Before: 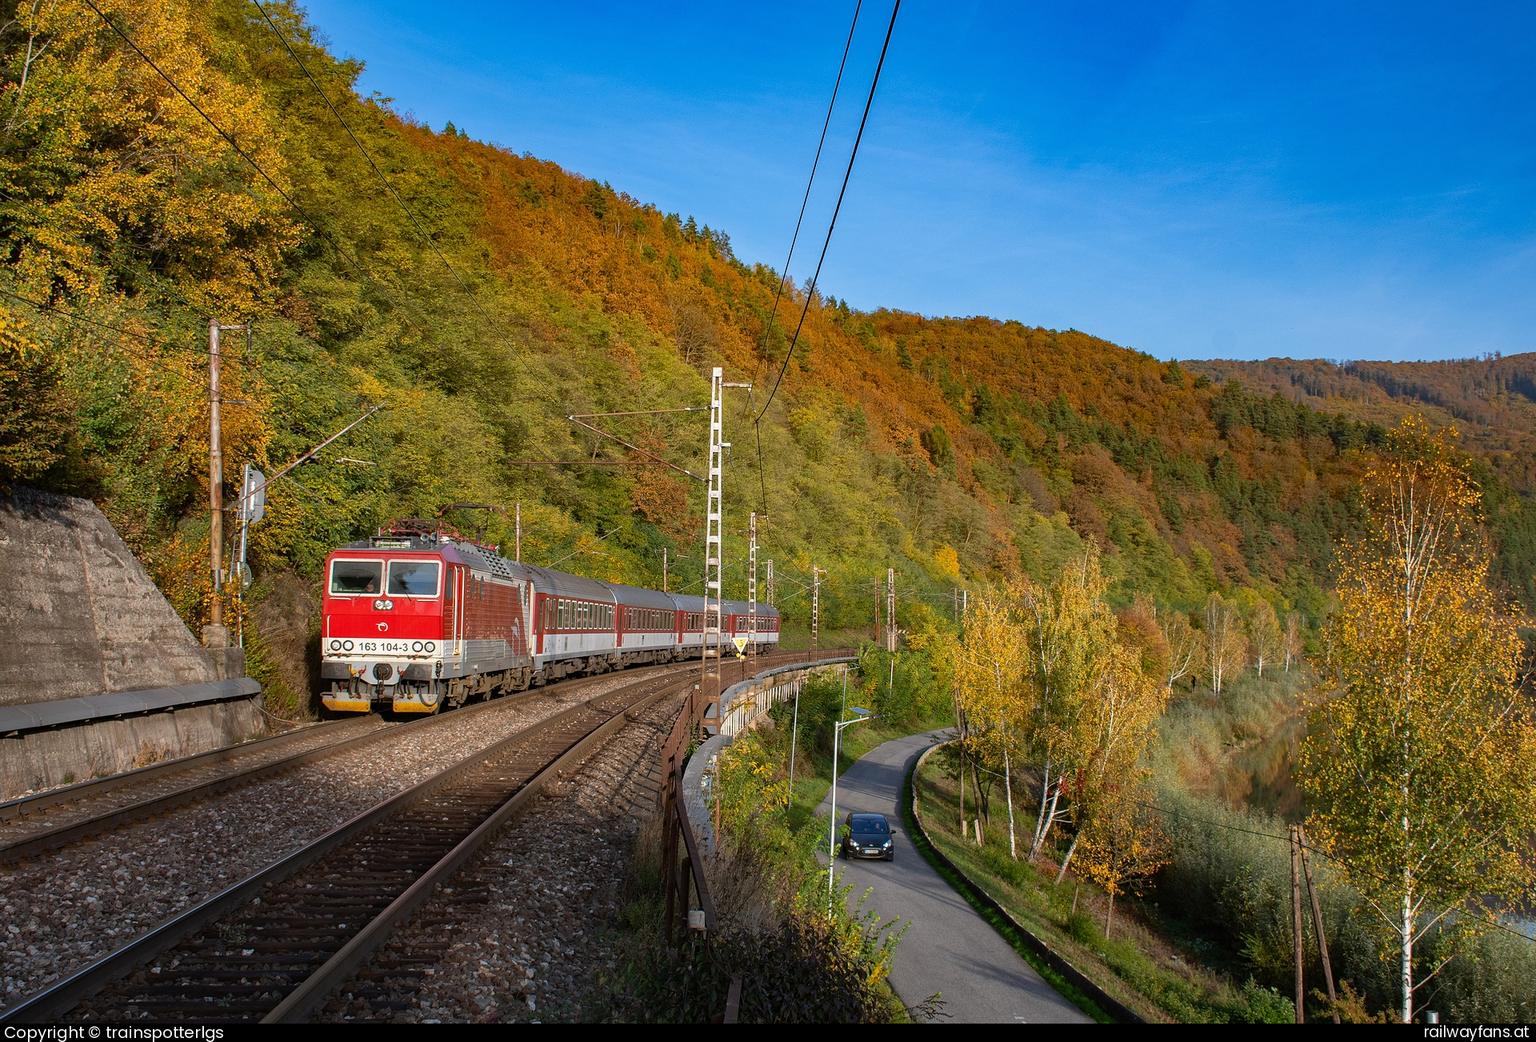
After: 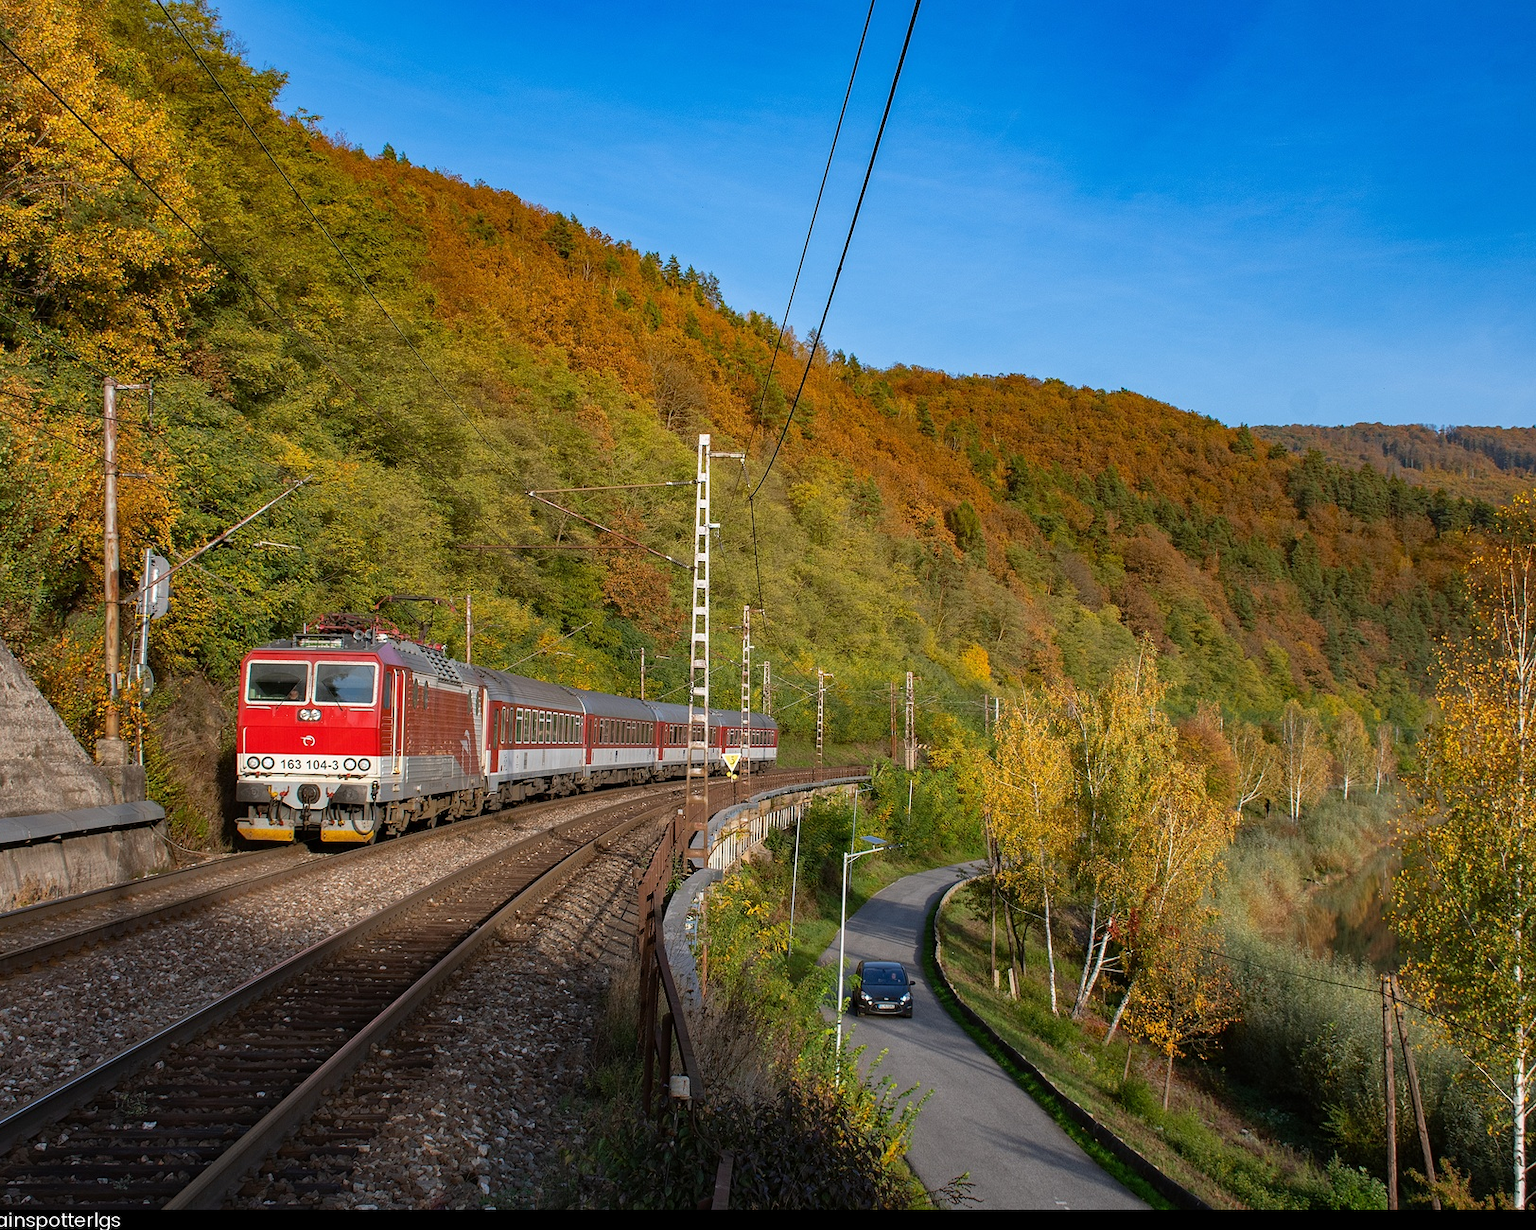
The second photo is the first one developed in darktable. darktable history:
crop: left 7.953%, right 7.448%
